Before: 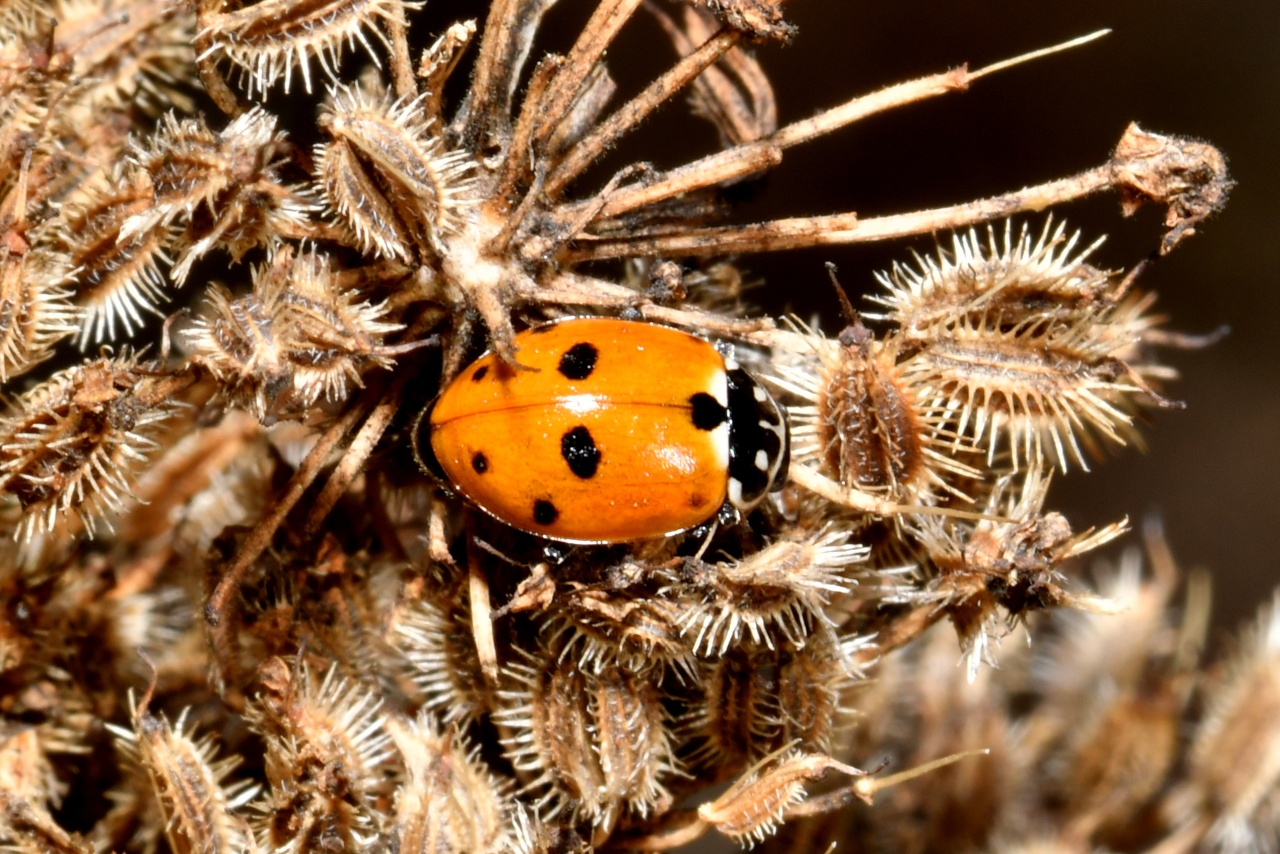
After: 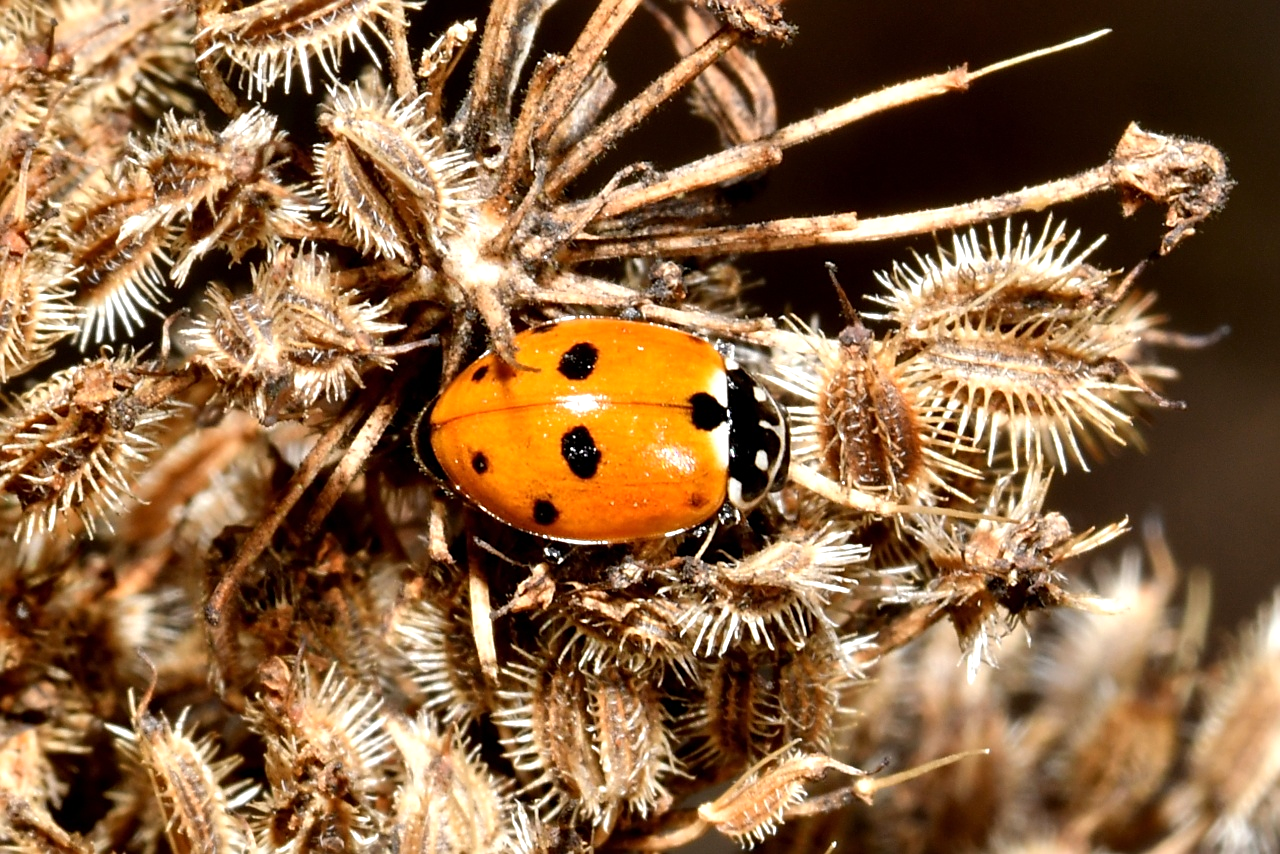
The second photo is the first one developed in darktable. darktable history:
exposure: exposure 0.201 EV, compensate highlight preservation false
sharpen: on, module defaults
tone equalizer: edges refinement/feathering 500, mask exposure compensation -1.57 EV, preserve details no
